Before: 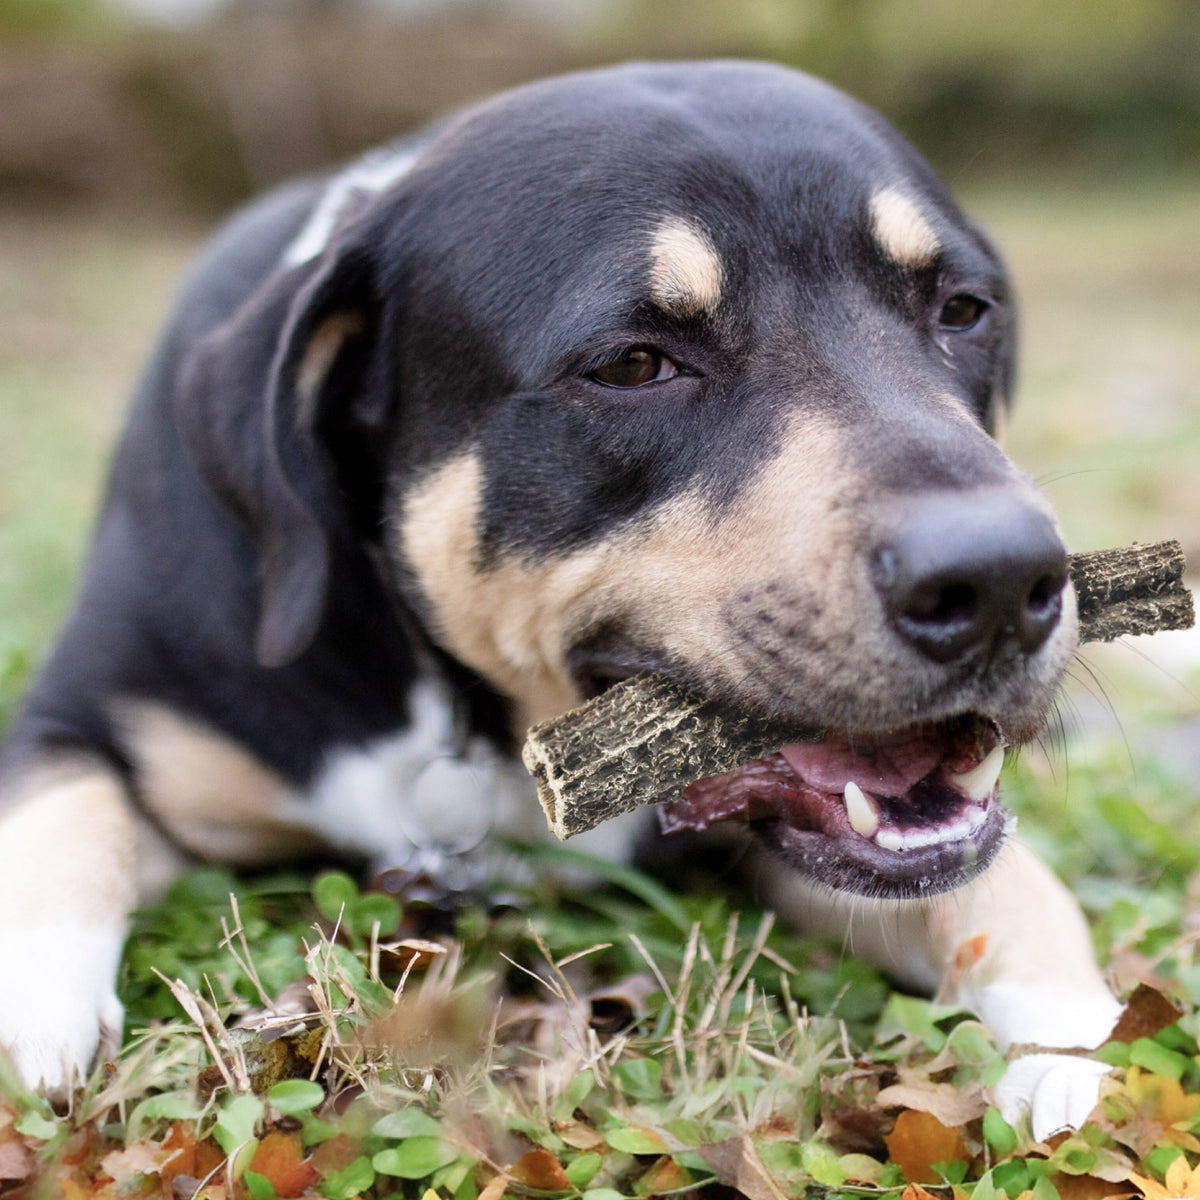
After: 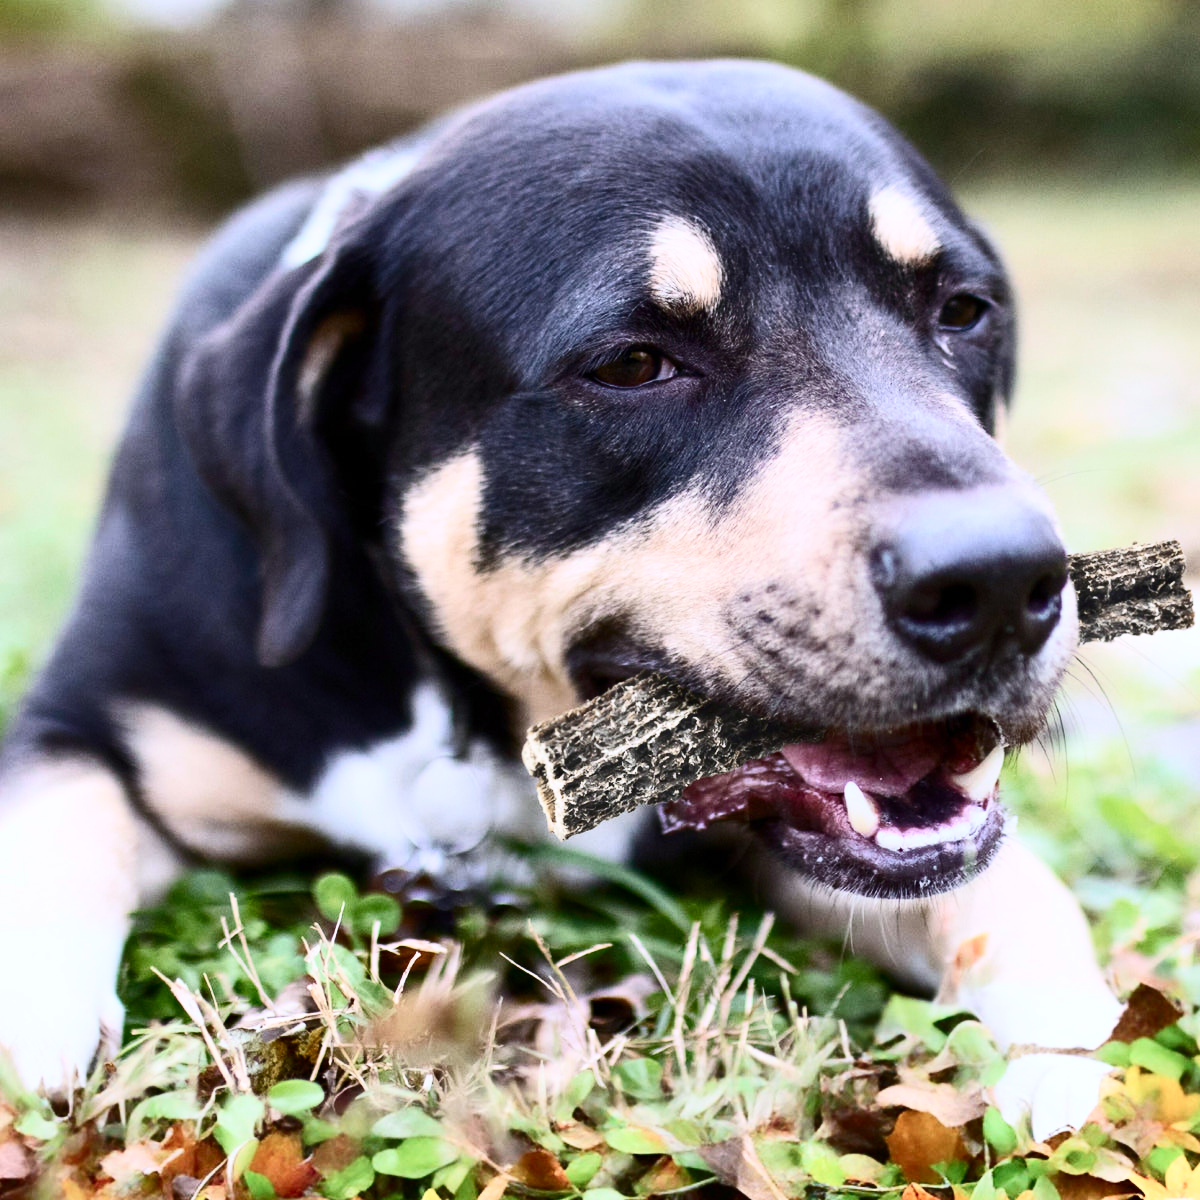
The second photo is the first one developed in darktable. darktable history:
contrast brightness saturation: contrast 0.409, brightness 0.098, saturation 0.211
color calibration: illuminant as shot in camera, x 0.358, y 0.373, temperature 4628.91 K, saturation algorithm version 1 (2020)
